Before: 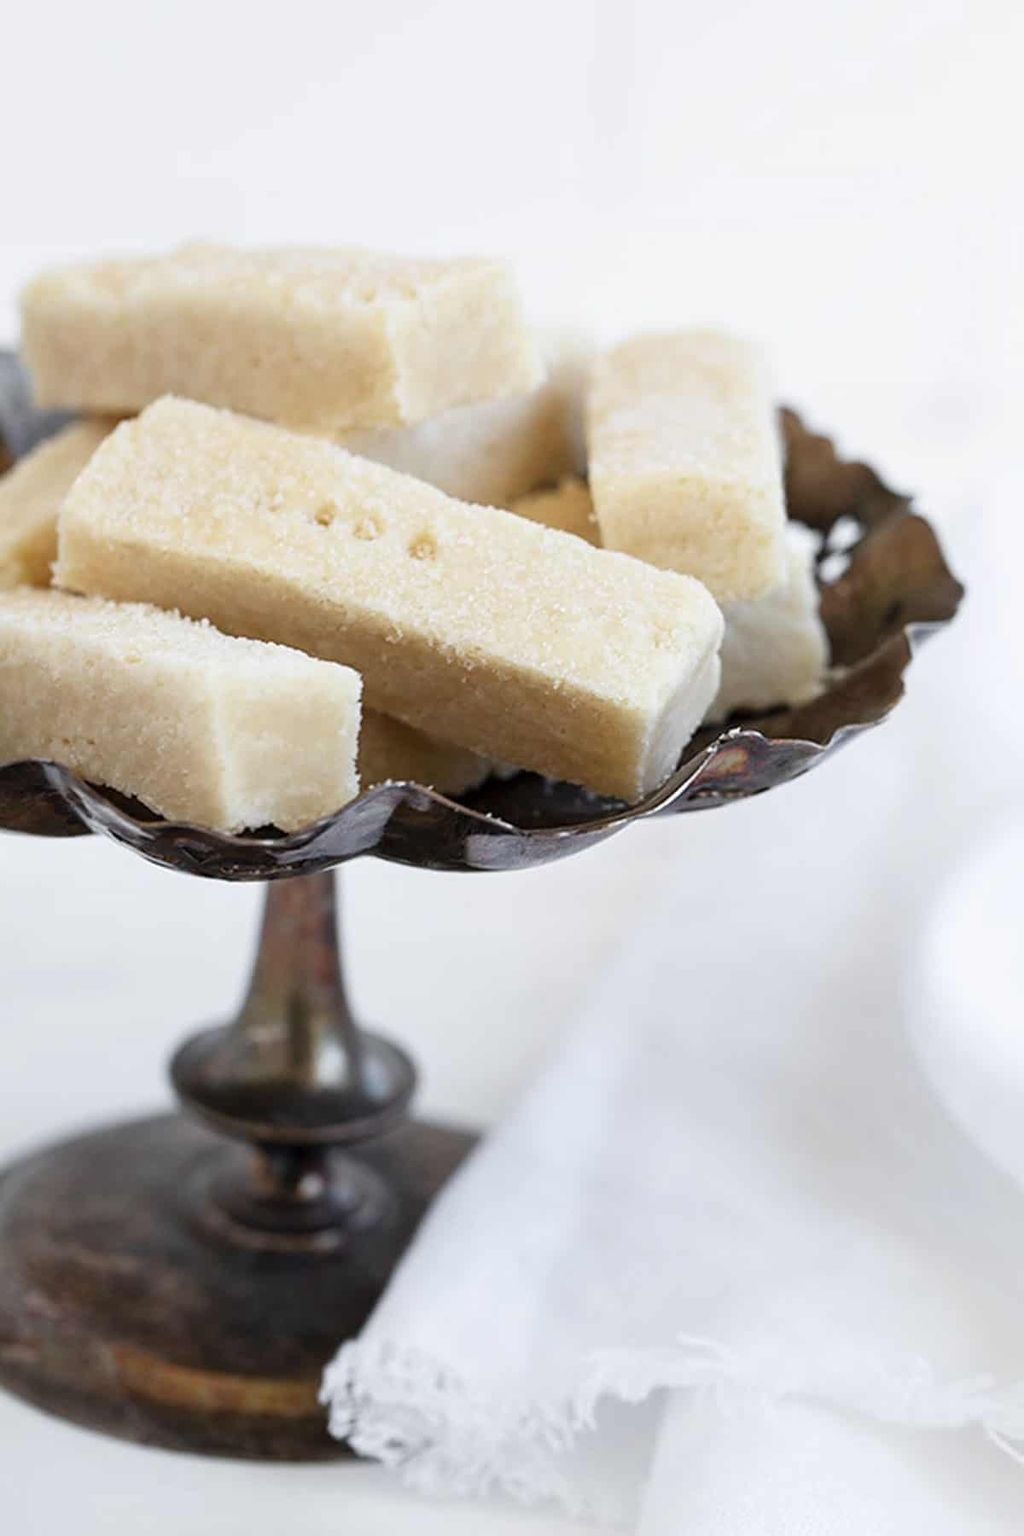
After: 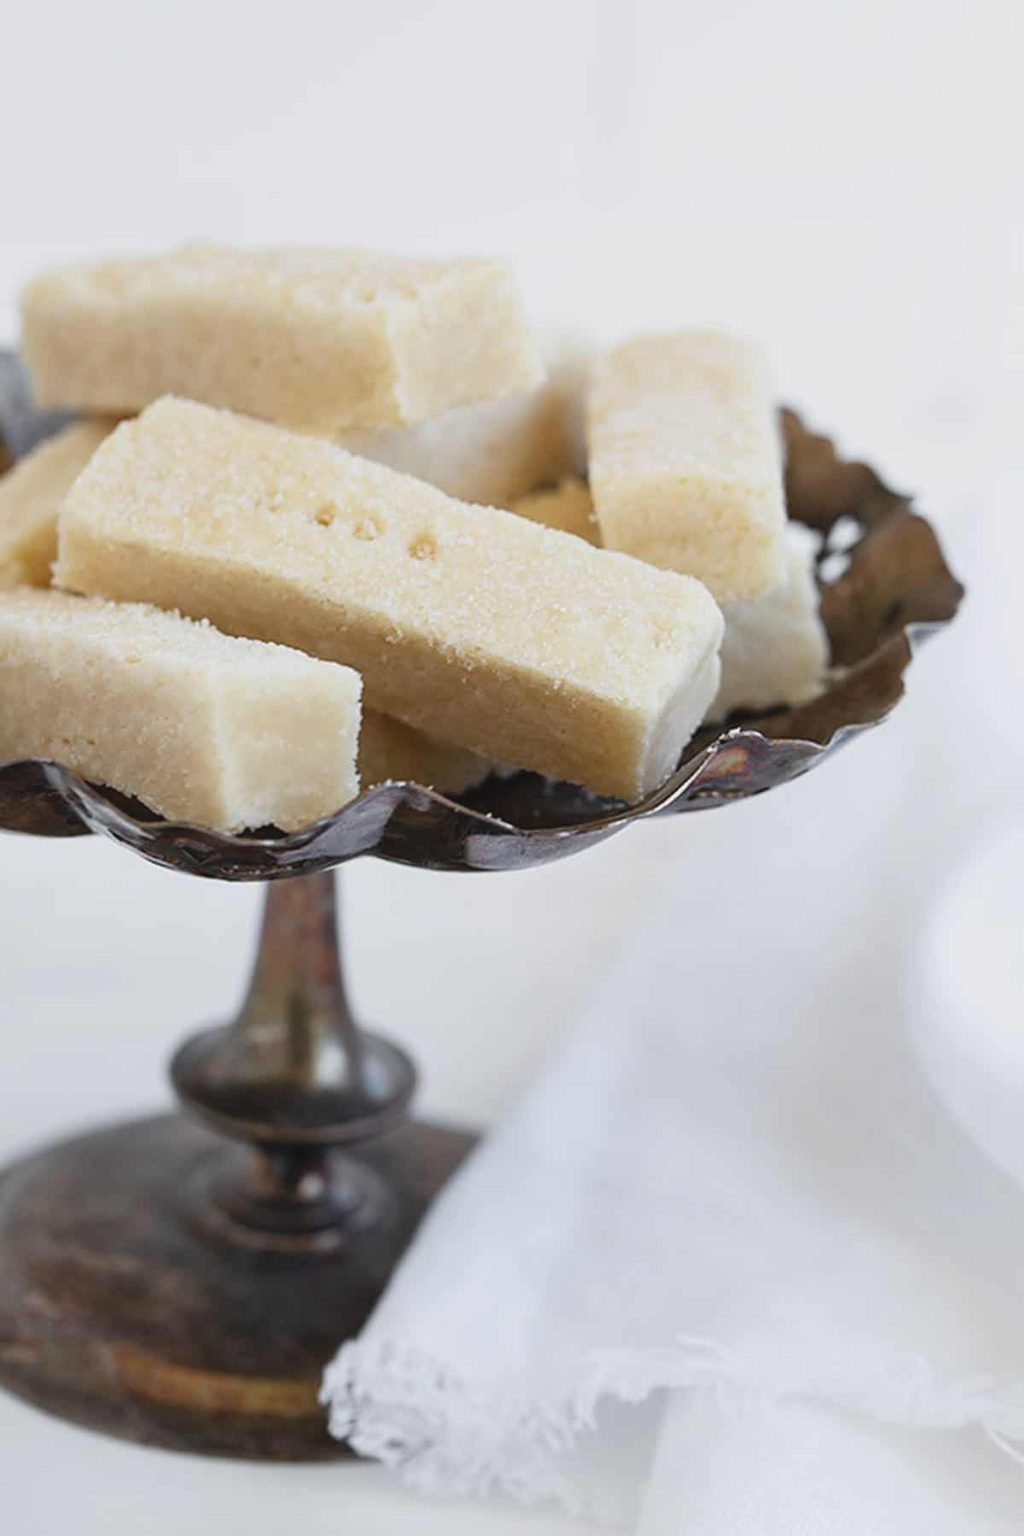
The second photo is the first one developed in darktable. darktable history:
contrast brightness saturation: contrast -0.11
